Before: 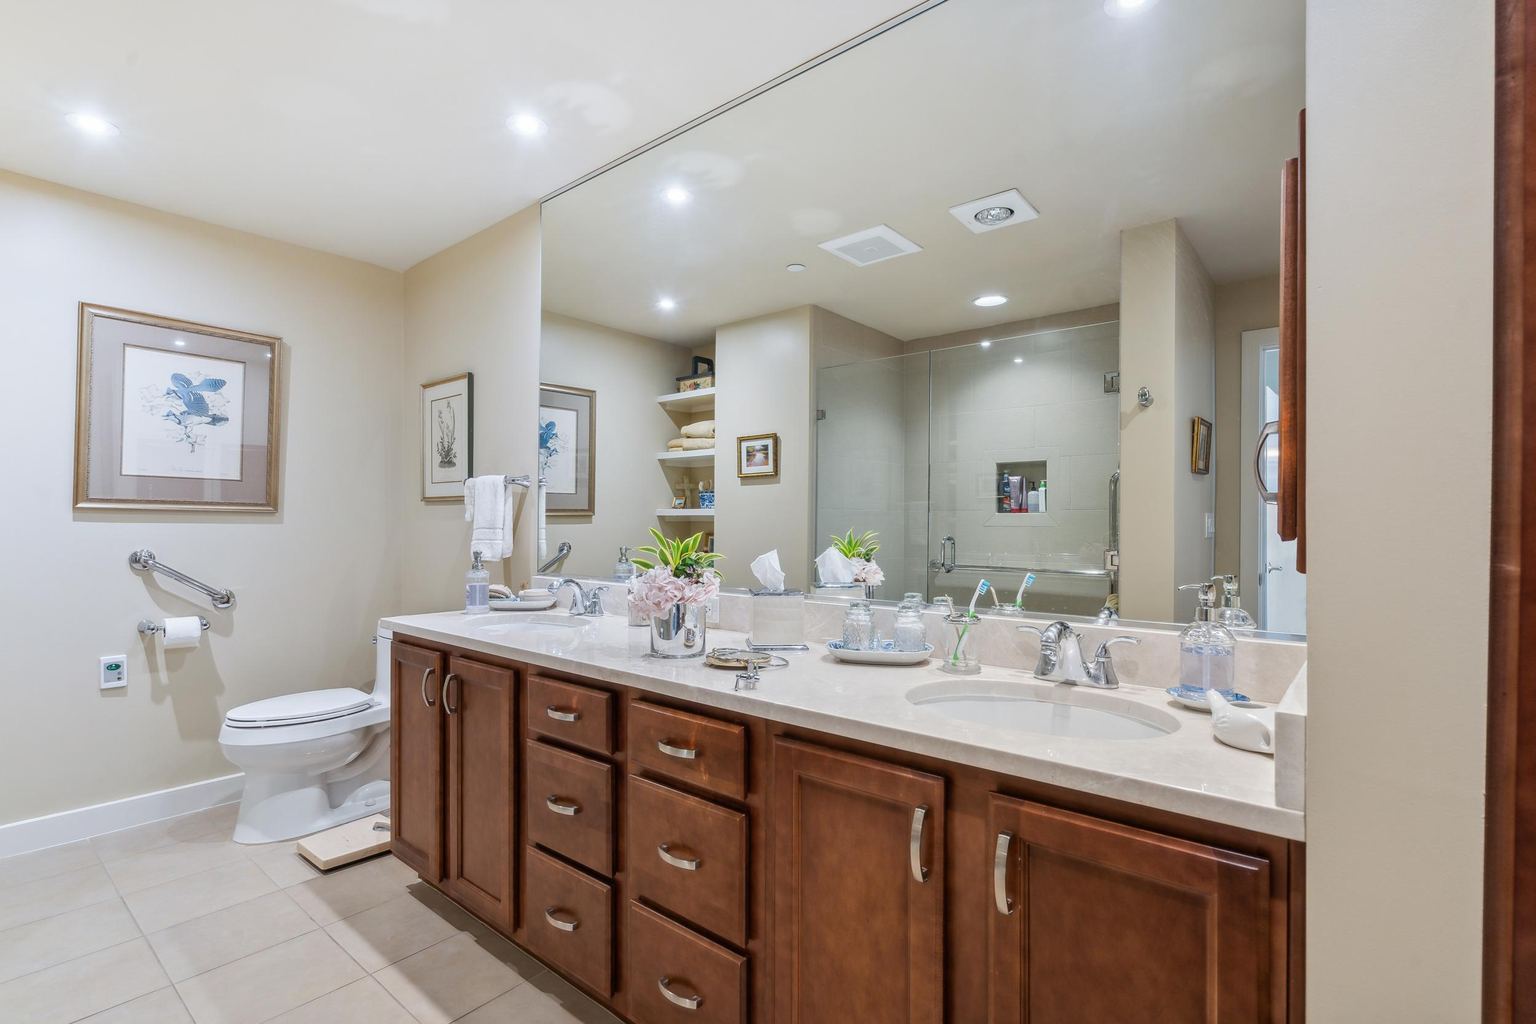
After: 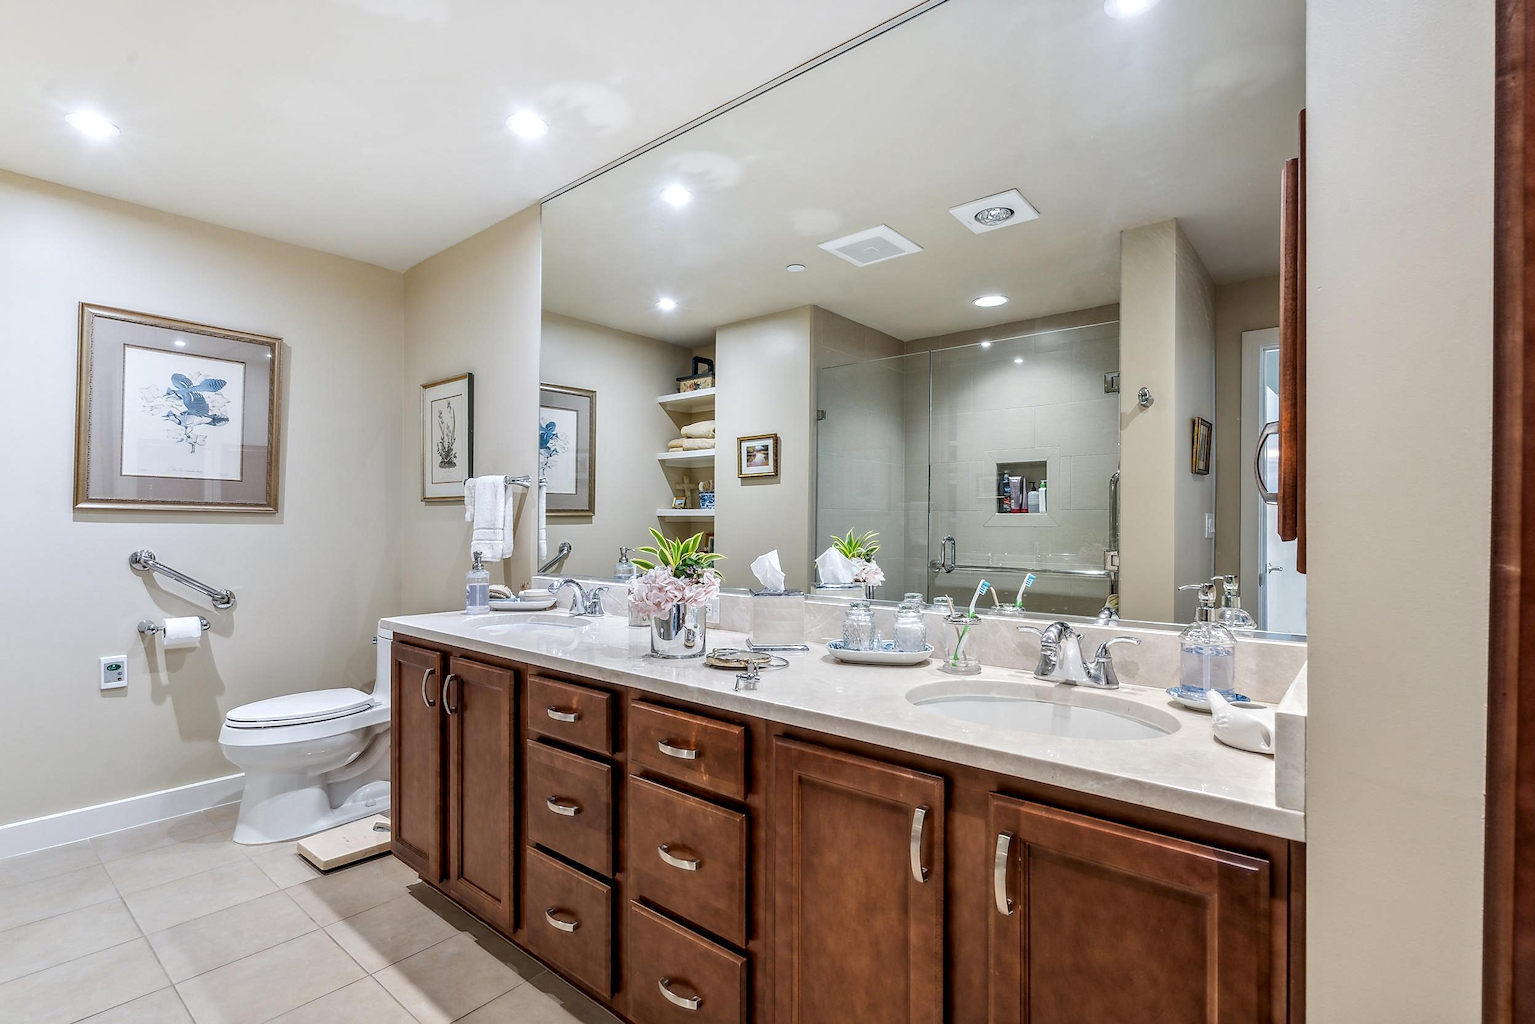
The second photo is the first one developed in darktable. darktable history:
local contrast: detail 144%
sharpen: radius 1.825, amount 0.41, threshold 1.305
shadows and highlights: shadows 61.67, white point adjustment 0.485, highlights -33.93, compress 83.37%
